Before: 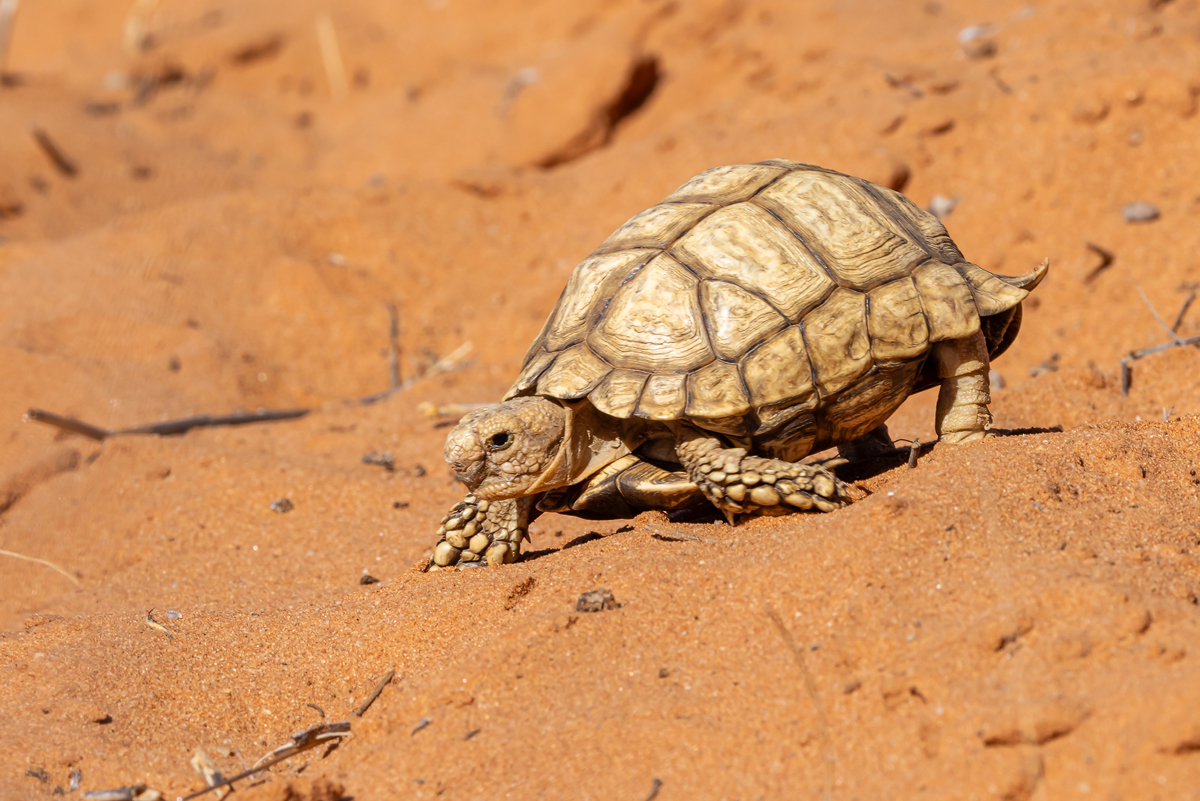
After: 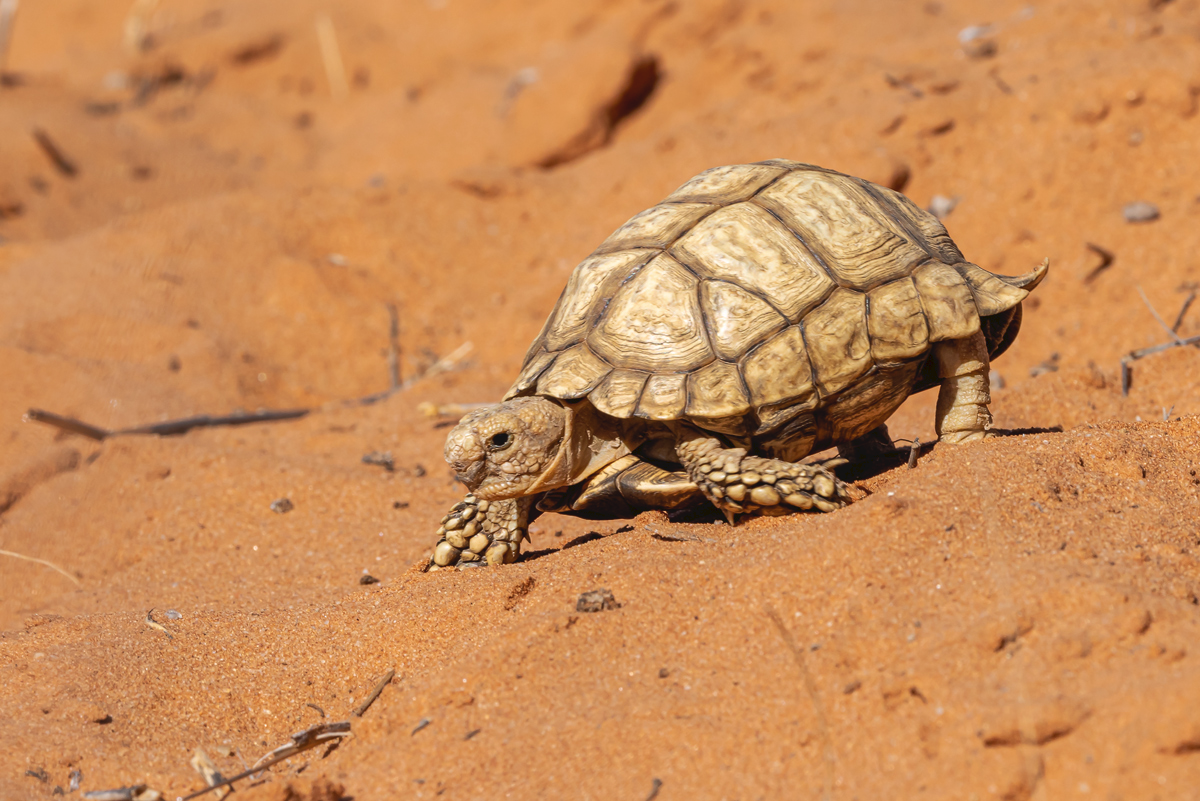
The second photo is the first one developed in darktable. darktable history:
tone curve: curves: ch0 [(0, 0) (0.003, 0.051) (0.011, 0.054) (0.025, 0.056) (0.044, 0.07) (0.069, 0.092) (0.1, 0.119) (0.136, 0.149) (0.177, 0.189) (0.224, 0.231) (0.277, 0.278) (0.335, 0.329) (0.399, 0.386) (0.468, 0.454) (0.543, 0.524) (0.623, 0.603) (0.709, 0.687) (0.801, 0.776) (0.898, 0.878) (1, 1)], preserve colors none
